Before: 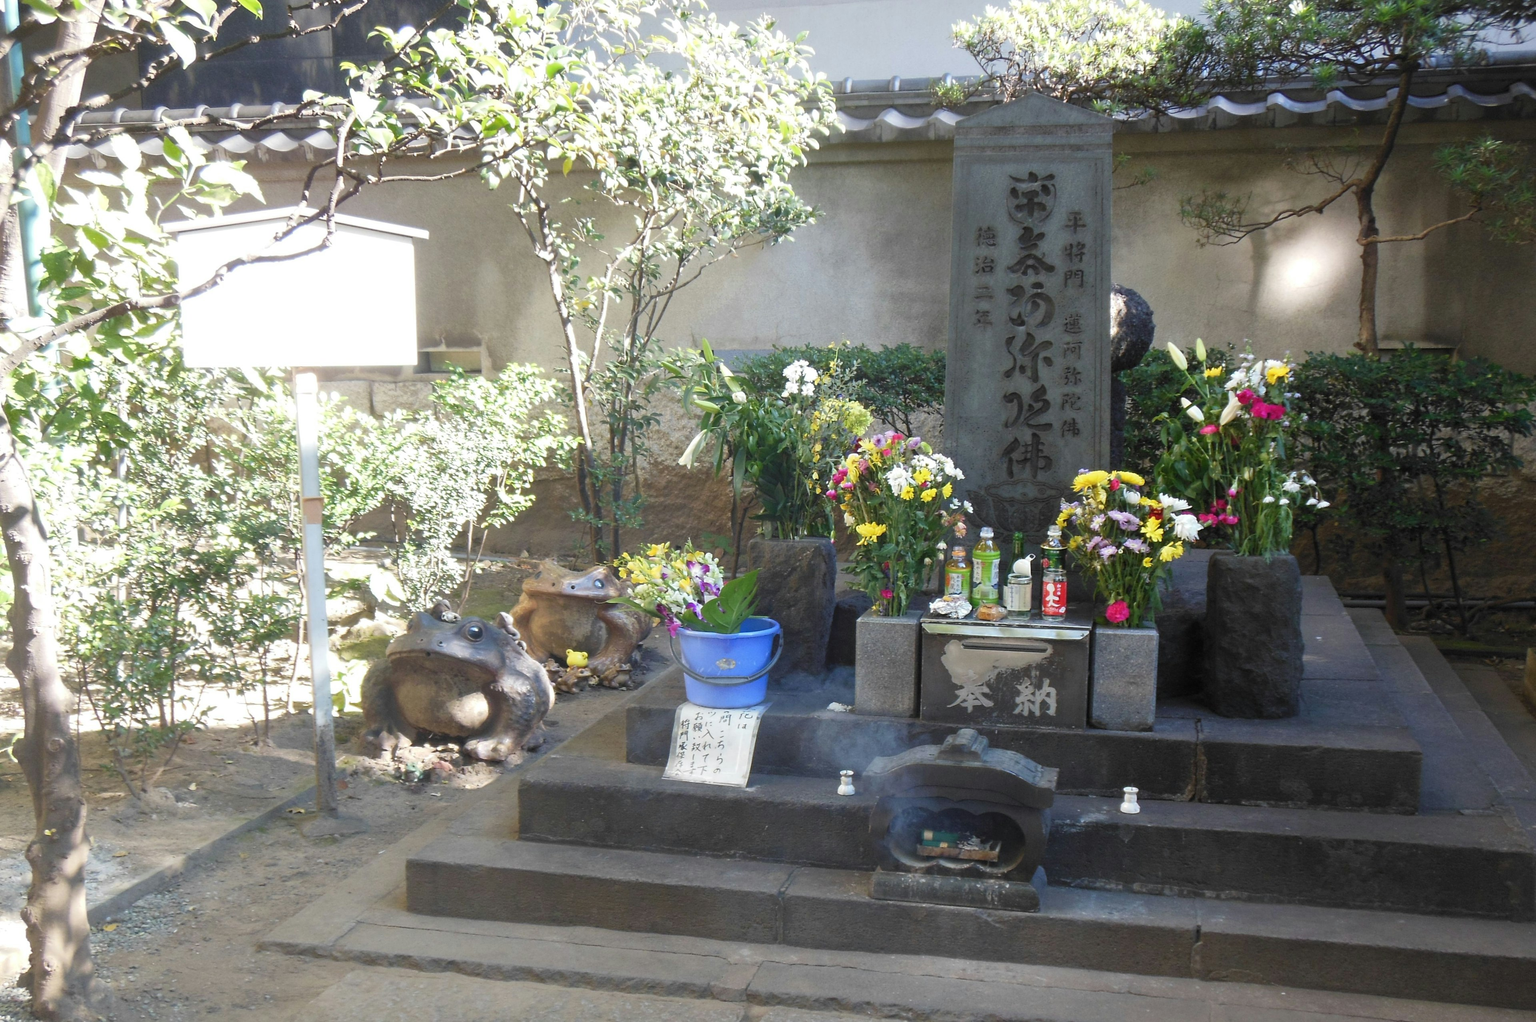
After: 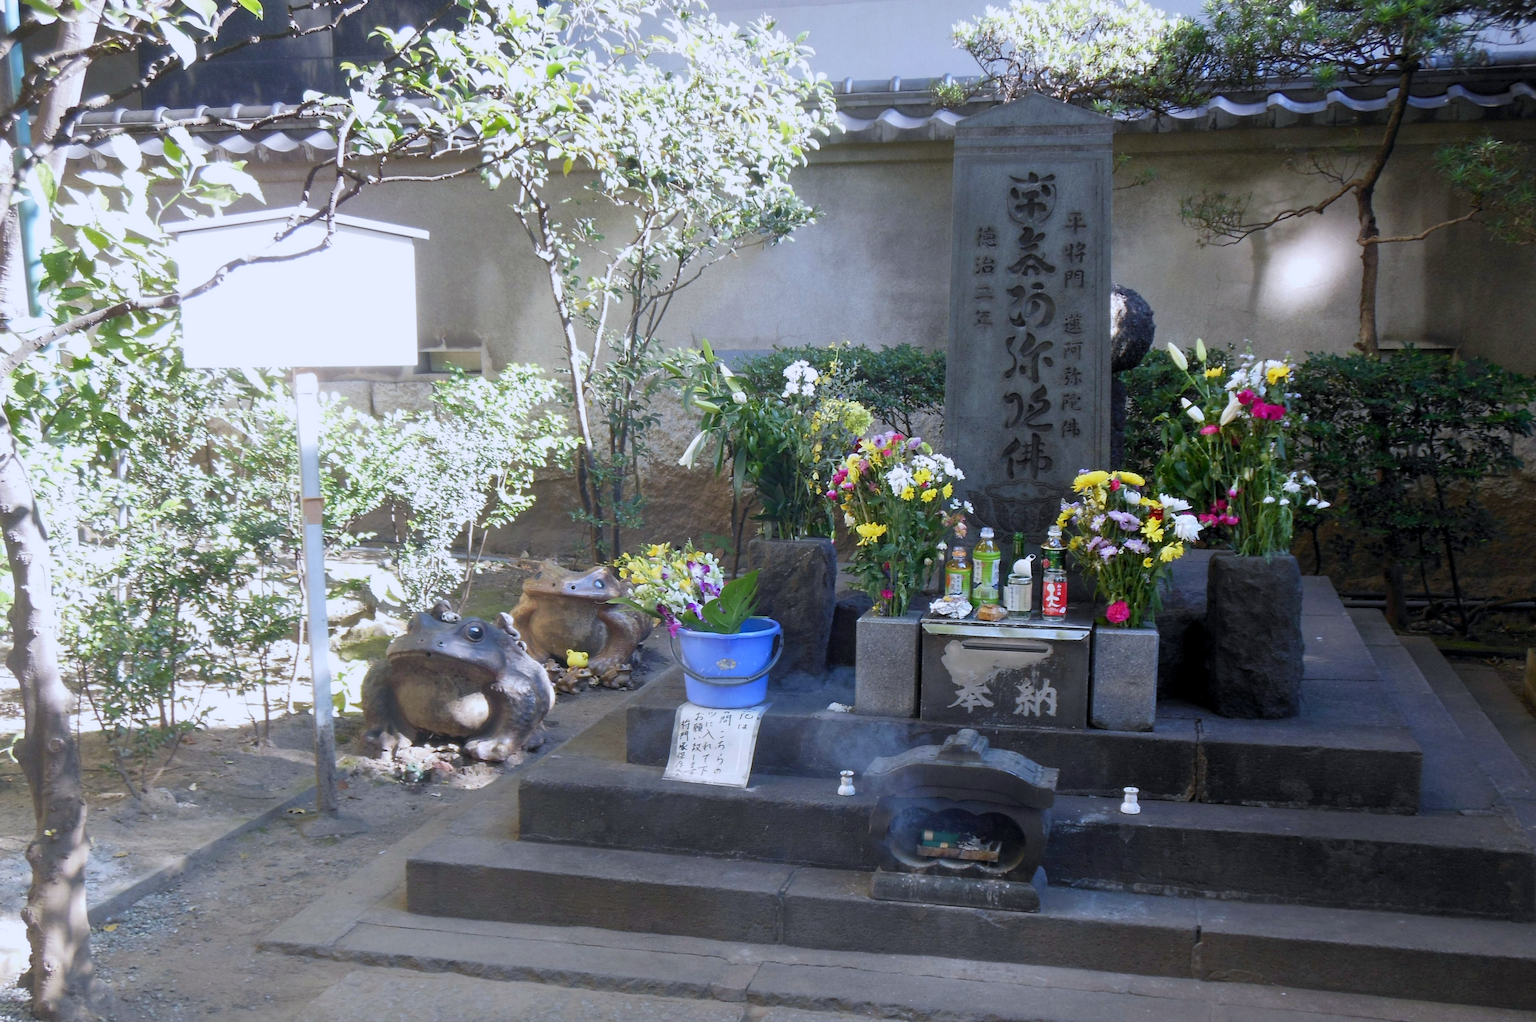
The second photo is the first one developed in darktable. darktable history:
white balance: red 0.967, blue 1.119, emerald 0.756
exposure: black level correction 0.006, exposure -0.226 EV, compensate highlight preservation false
